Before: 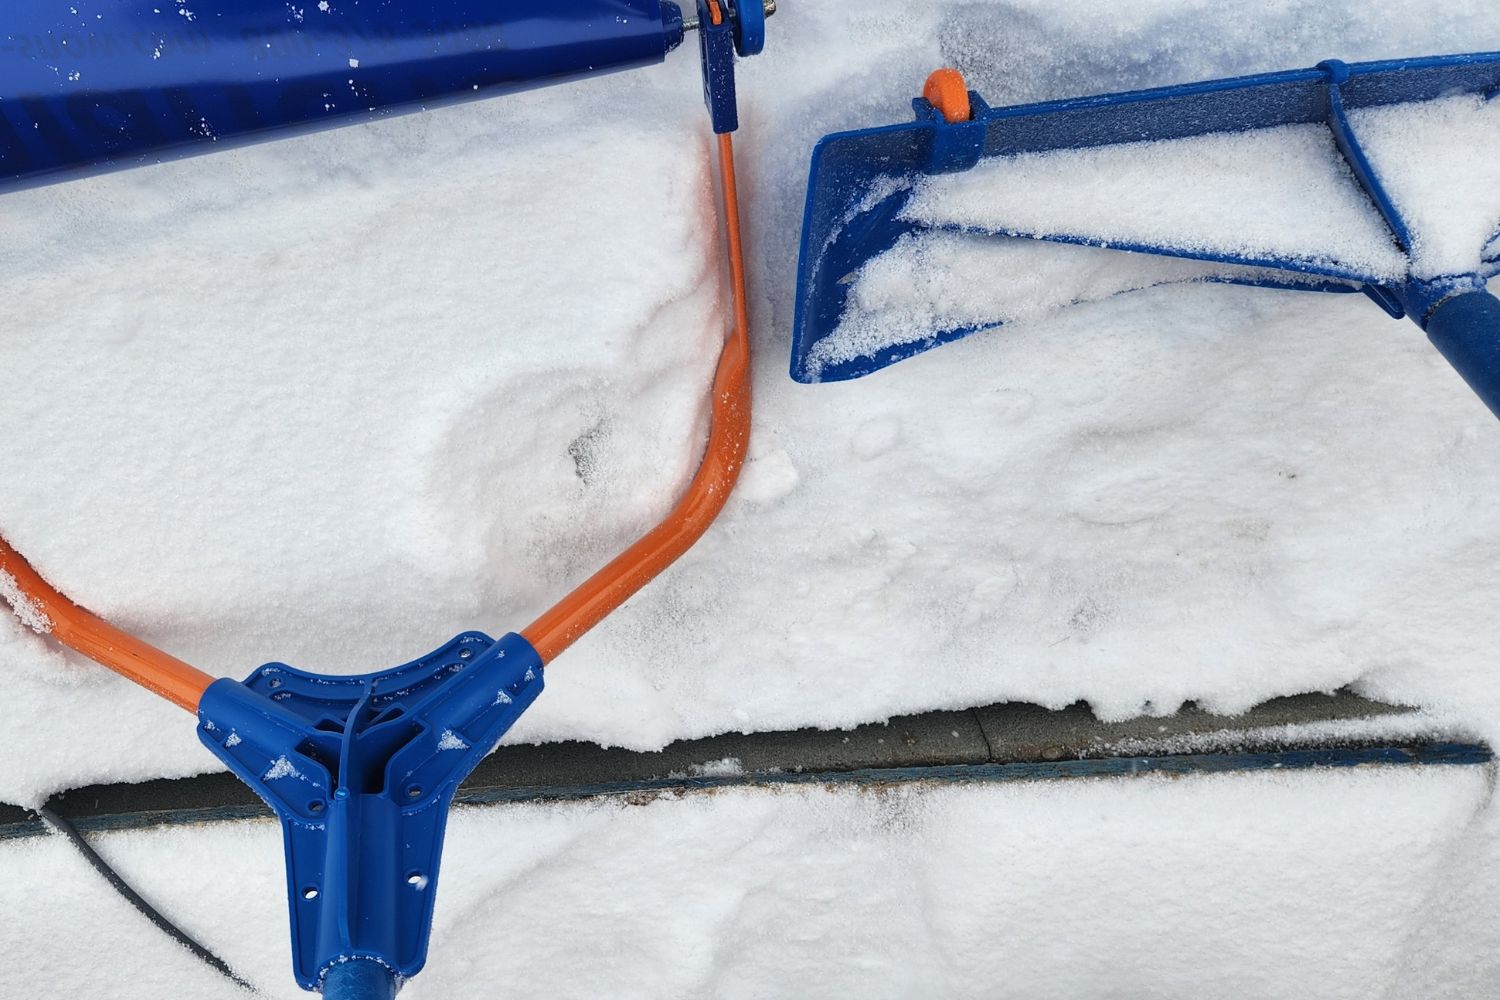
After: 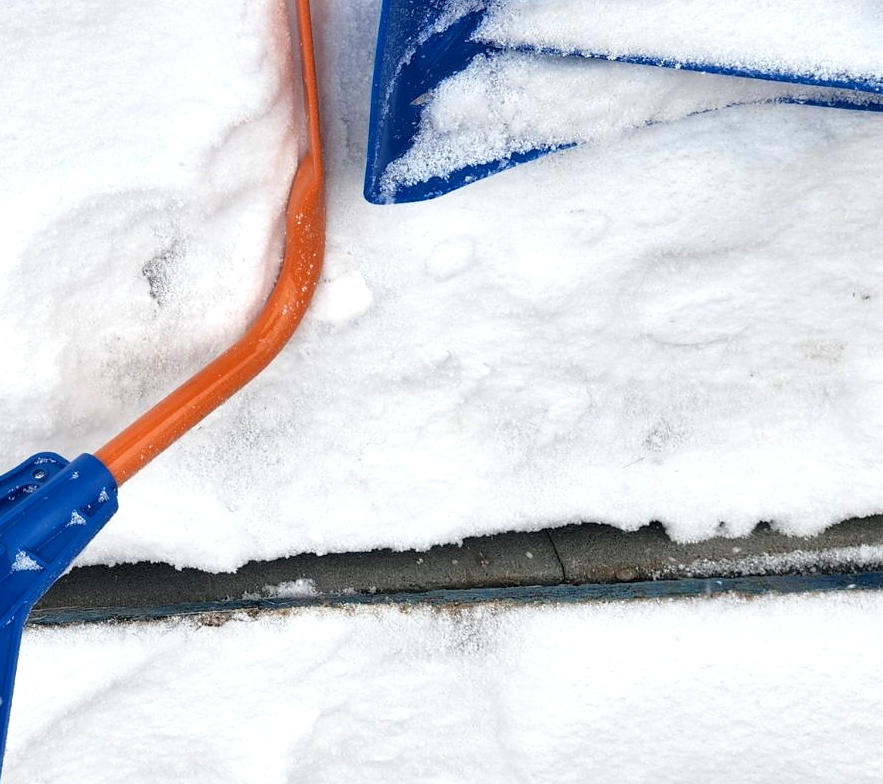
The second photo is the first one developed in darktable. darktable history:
crop and rotate: left 28.431%, top 17.907%, right 12.652%, bottom 3.655%
color calibration: gray › normalize channels true, illuminant same as pipeline (D50), adaptation none (bypass), x 0.332, y 0.333, temperature 5016.07 K, gamut compression 0.025
exposure: black level correction 0.004, exposure 0.41 EV, compensate highlight preservation false
